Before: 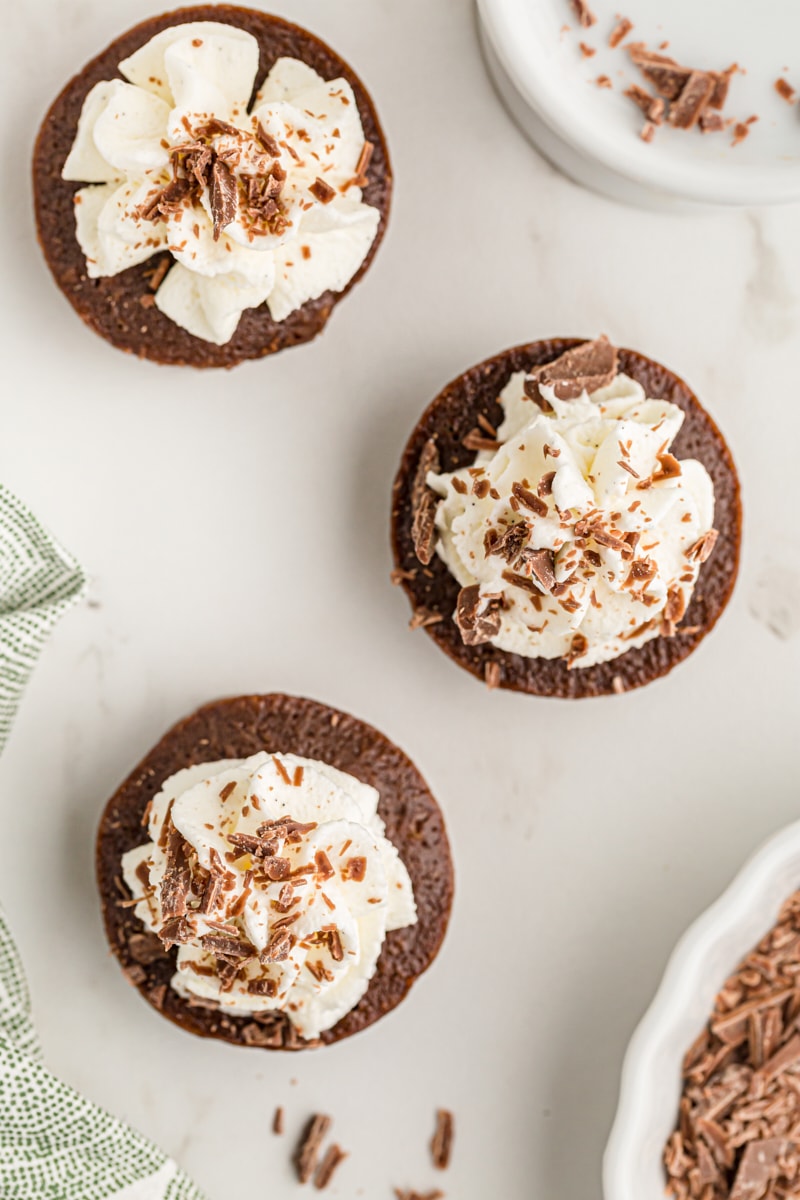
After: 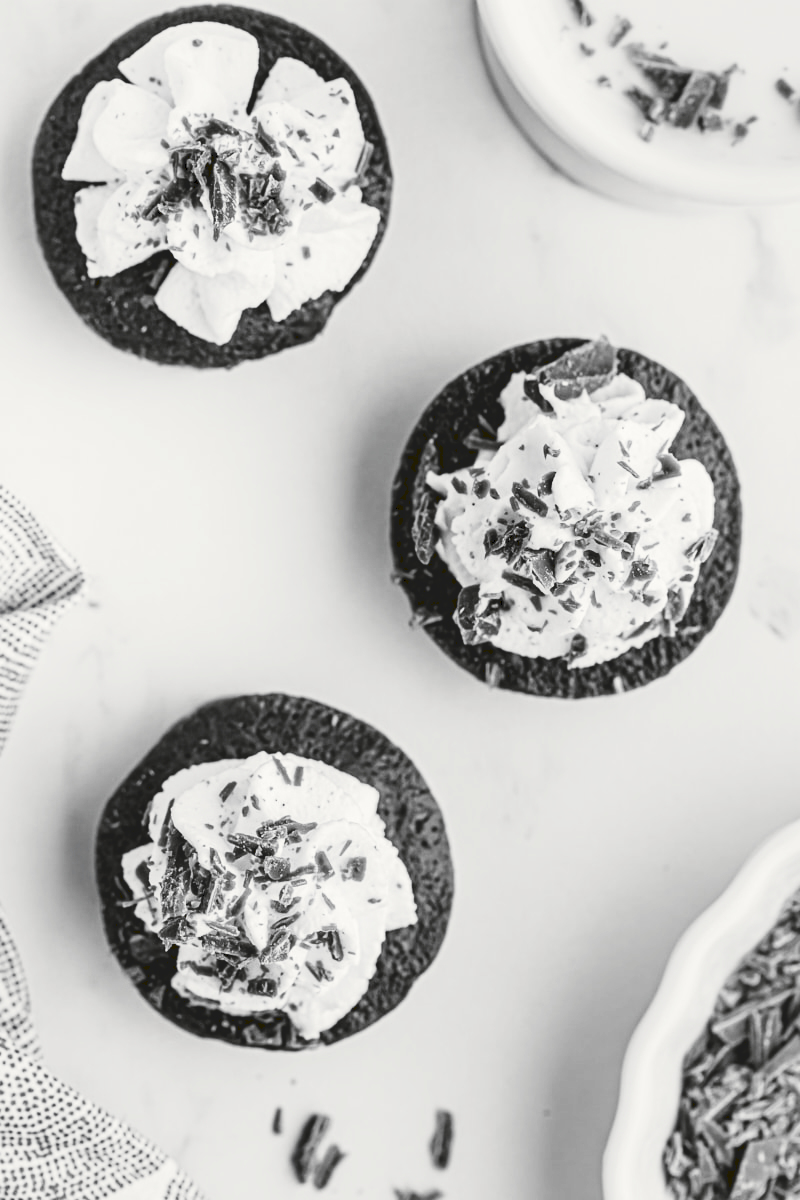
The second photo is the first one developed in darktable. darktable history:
tone curve: curves: ch0 [(0, 0) (0.003, 0.103) (0.011, 0.103) (0.025, 0.105) (0.044, 0.108) (0.069, 0.108) (0.1, 0.111) (0.136, 0.121) (0.177, 0.145) (0.224, 0.174) (0.277, 0.223) (0.335, 0.289) (0.399, 0.374) (0.468, 0.47) (0.543, 0.579) (0.623, 0.687) (0.709, 0.787) (0.801, 0.879) (0.898, 0.942) (1, 1)], preserve colors none
color look up table: target L [91.64, 90.24, 85.98, 81.69, 74.42, 56.83, 55.54, 56.83, 46.97, 43.46, 37.41, 15.16, 13.71, 9.263, 201, 80.6, 75.15, 71.22, 58.12, 62.97, 54.5, 46.16, 20.79, 26.65, 19.4, 0.488, 95.84, 80.24, 72.58, 68.49, 78.43, 78.43, 49.37, 49.1, 74.05, 35.44, 25.76, 34.45, 15.16, 0.518, 95.84, 80.97, 78.07, 74.05, 68.49, 50.96, 50.17, 47.24, 24.42], target a [-0.1, -0.003, -0.002, -0.001, 0, 0.001 ×6, -0.13, 0, -0.764, 0, 0, 0, 0.001 ×5, -0.126, 0, 0, 0, -0.29, 0, 0, 0.001, 0, 0, 0.001, 0.001, 0, 0.001, 0, 0, -0.13, 0, -0.29, 0, -0.002, 0, 0.001 ×4, 0], target b [1.237, 0.024, 0.024, 0.002, 0.002, -0.005 ×5, -0.004, 1.659, -0.001, 10.25, -0.001, 0.002, 0.002, -0.005 ×5, 1.59, -0.002, -0.001, 0, 3.633, 0.002, 0.002, -0.005, 0.002, 0.002, -0.005, -0.005, 0.002, -0.005, -0.002, -0.001, 1.659, 0, 3.633, 0.002, 0.023, 0.002, -0.005 ×4, 0.005], num patches 49
